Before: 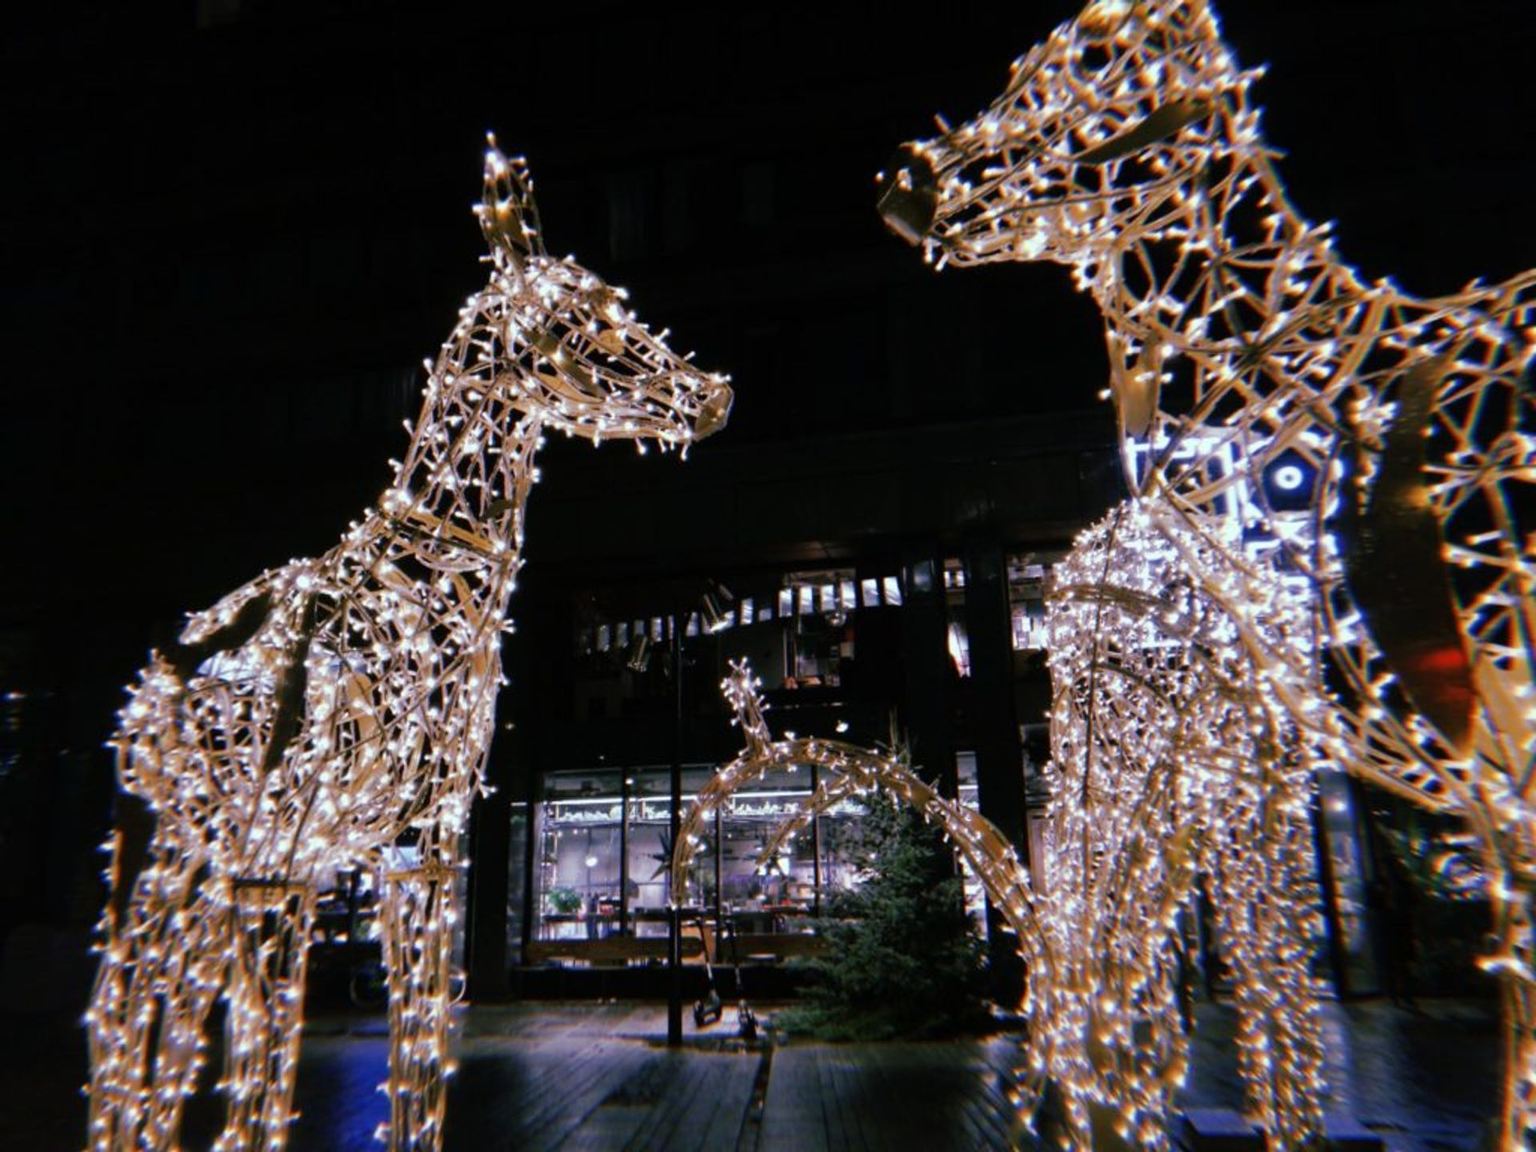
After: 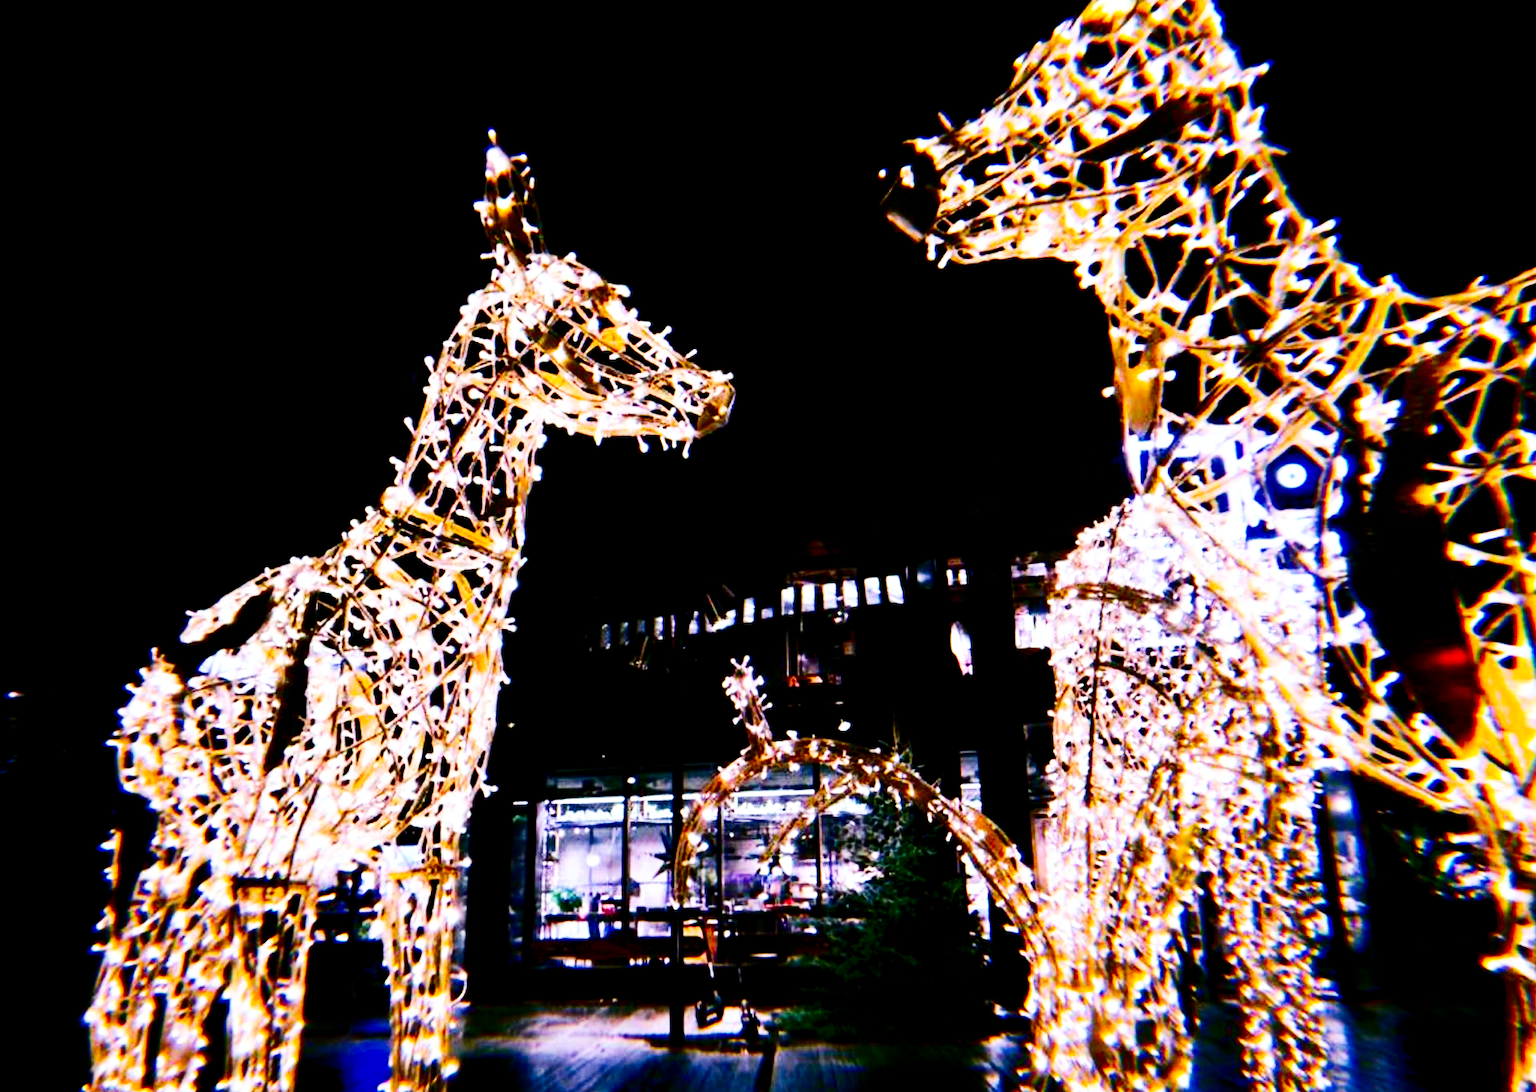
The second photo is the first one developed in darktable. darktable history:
crop: top 0.3%, right 0.255%, bottom 5.098%
exposure: exposure 0.296 EV, compensate highlight preservation false
base curve: curves: ch0 [(0, 0) (0.007, 0.004) (0.027, 0.03) (0.046, 0.07) (0.207, 0.54) (0.442, 0.872) (0.673, 0.972) (1, 1)], preserve colors none
contrast brightness saturation: contrast 0.239, brightness -0.244, saturation 0.145
color balance rgb: global offset › luminance -0.851%, perceptual saturation grading › global saturation 30.062%
